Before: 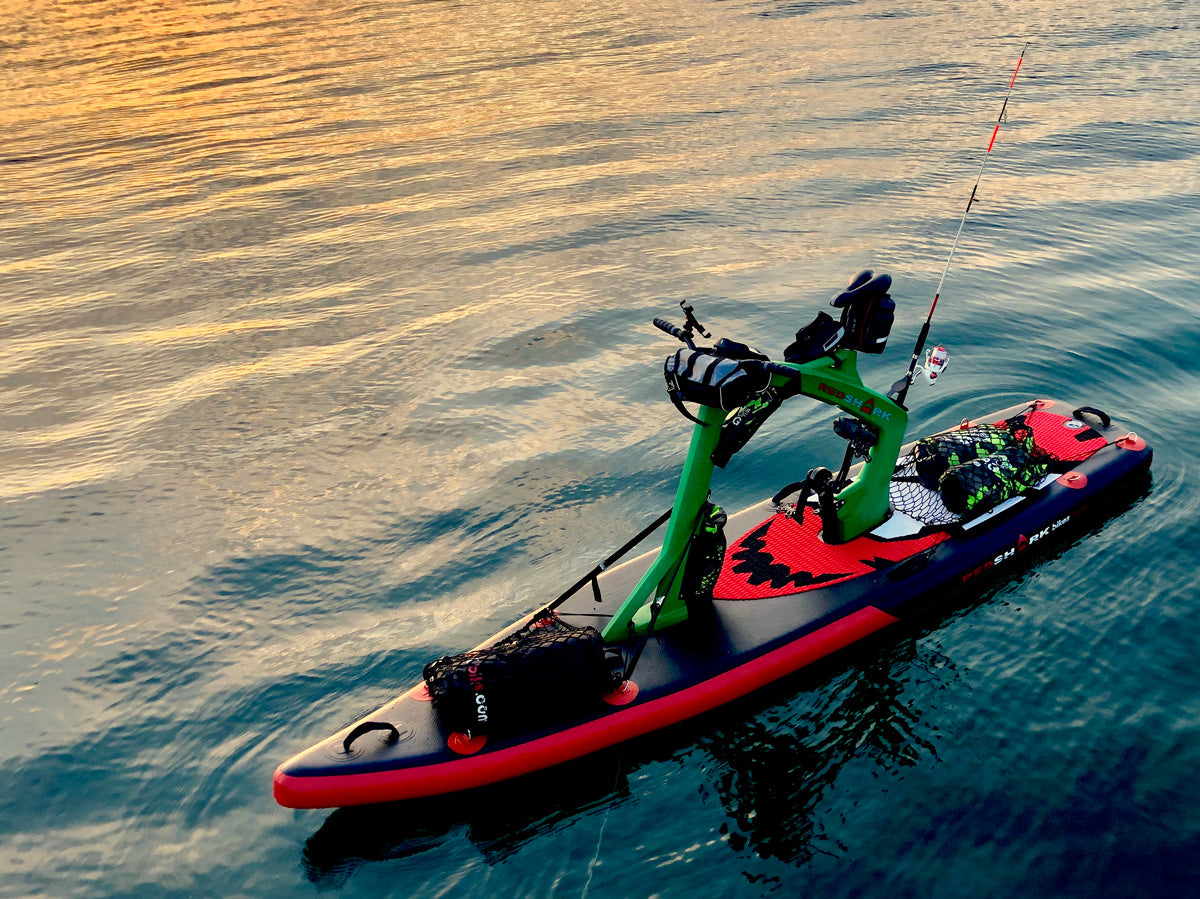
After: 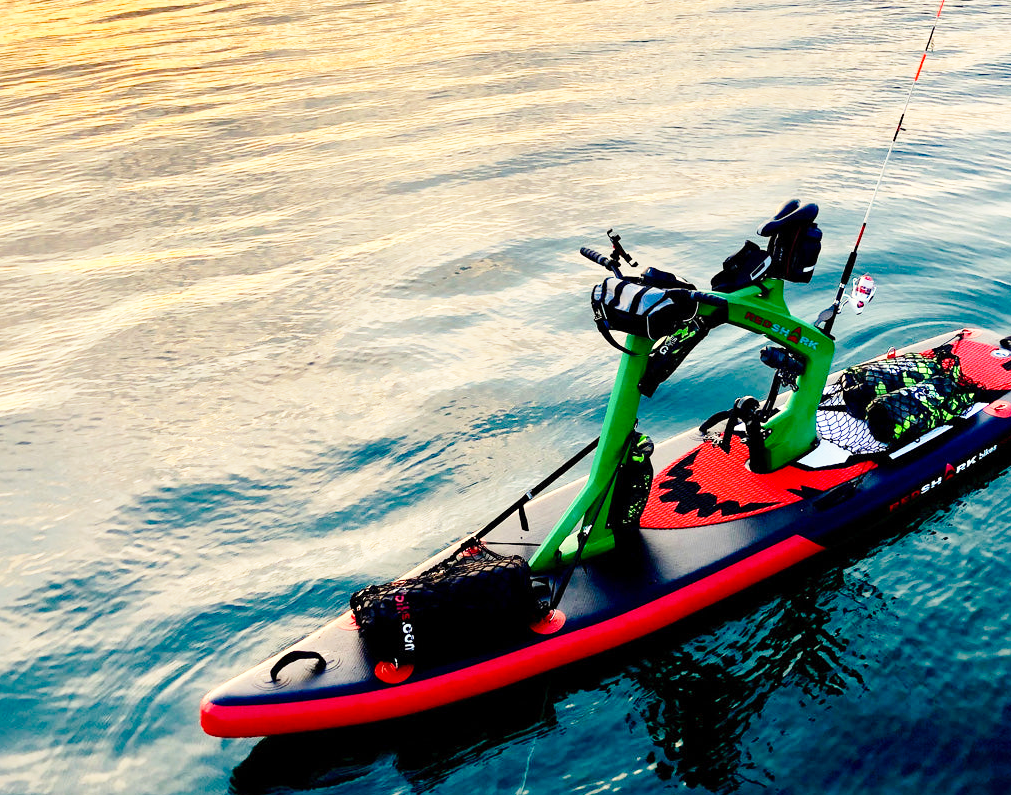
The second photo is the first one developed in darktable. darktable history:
exposure: exposure 0.201 EV, compensate highlight preservation false
base curve: curves: ch0 [(0, 0) (0.028, 0.03) (0.121, 0.232) (0.46, 0.748) (0.859, 0.968) (1, 1)], preserve colors none
crop: left 6.133%, top 7.956%, right 9.549%, bottom 3.58%
